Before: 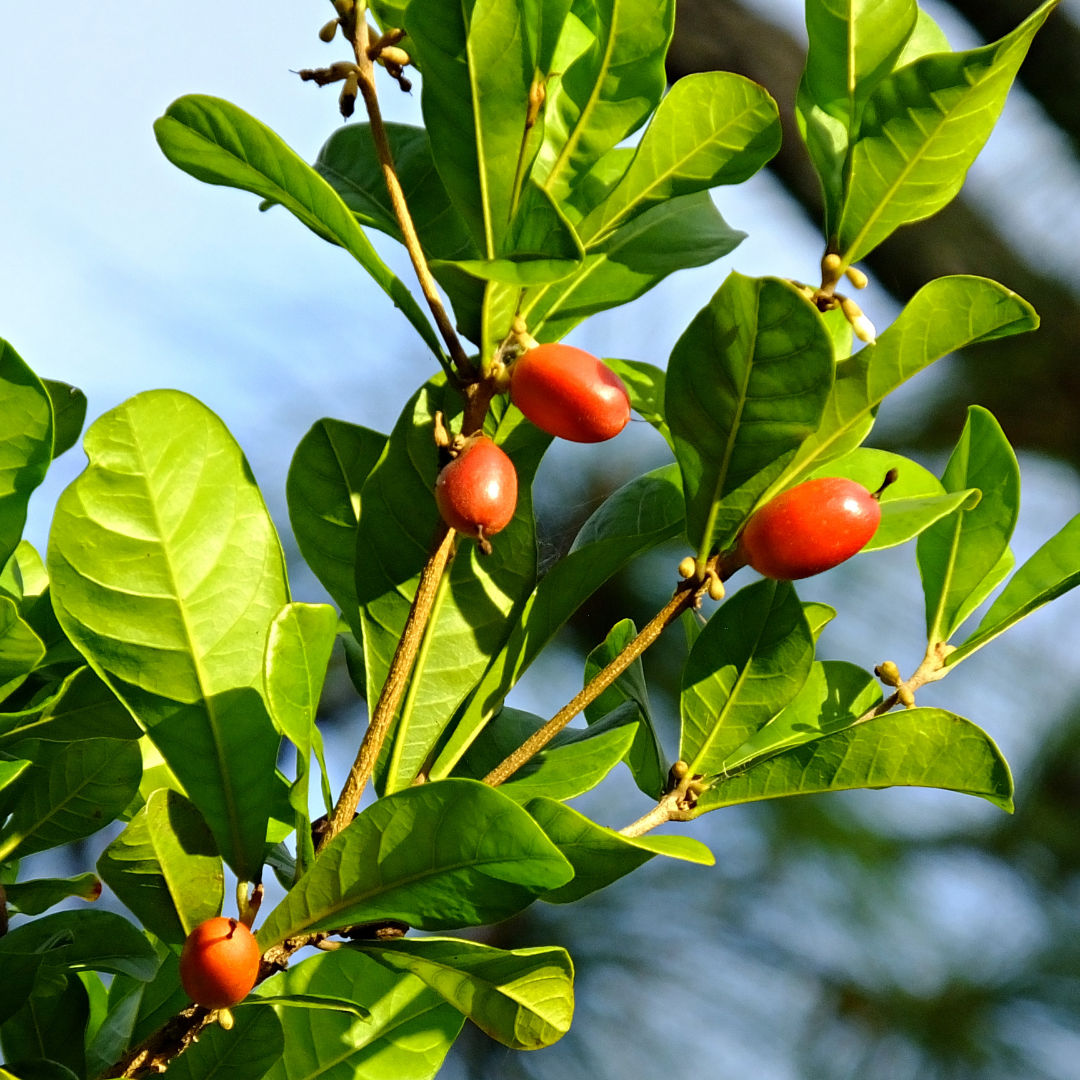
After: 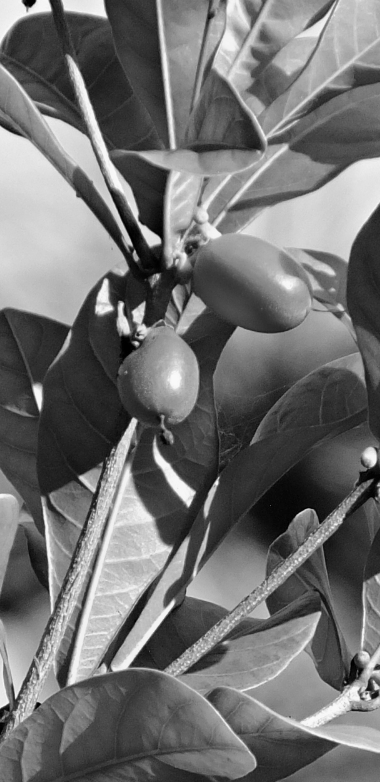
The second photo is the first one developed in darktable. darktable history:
monochrome: on, module defaults
crop and rotate: left 29.476%, top 10.214%, right 35.32%, bottom 17.333%
